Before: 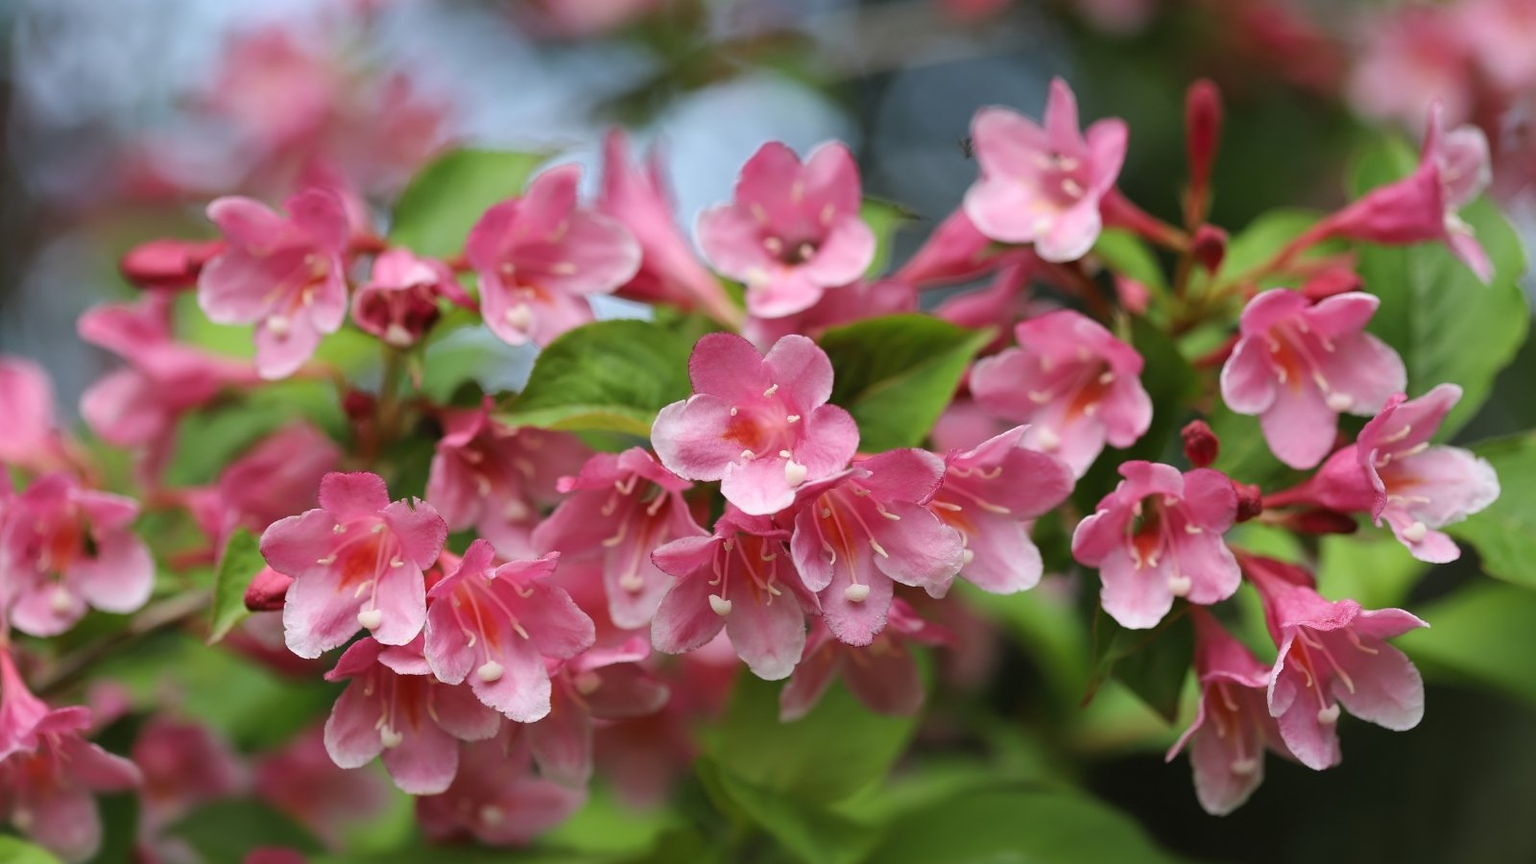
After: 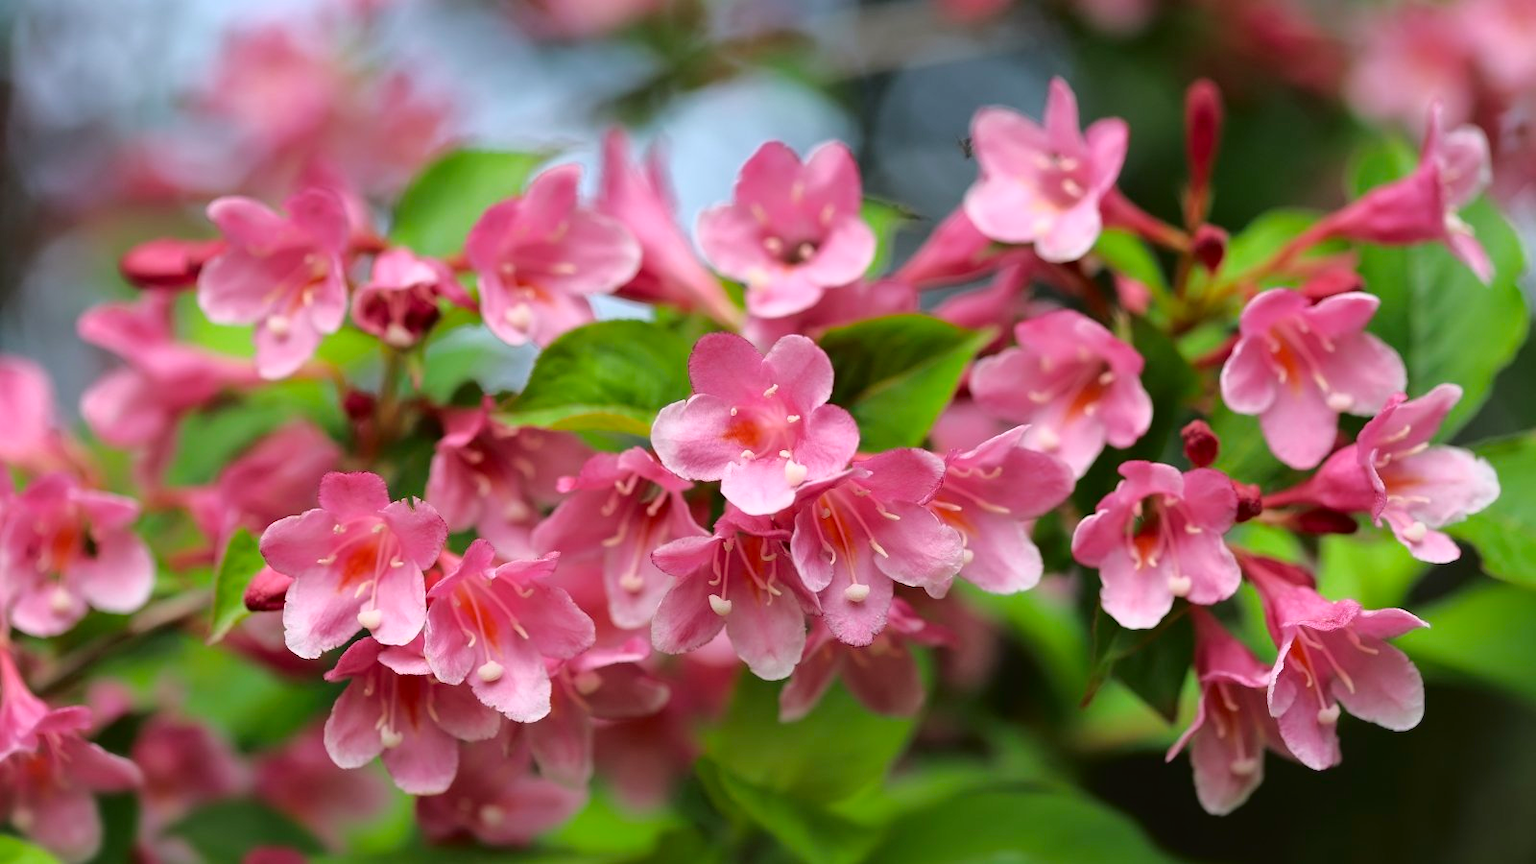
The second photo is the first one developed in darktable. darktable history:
tone curve: curves: ch0 [(0, 0.013) (0.117, 0.081) (0.257, 0.259) (0.408, 0.45) (0.611, 0.64) (0.81, 0.857) (1, 1)]; ch1 [(0, 0) (0.287, 0.198) (0.501, 0.506) (0.56, 0.584) (0.715, 0.741) (0.976, 0.992)]; ch2 [(0, 0) (0.369, 0.362) (0.5, 0.5) (0.537, 0.547) (0.59, 0.603) (0.681, 0.754) (1, 1)], color space Lab, independent channels, preserve colors none
